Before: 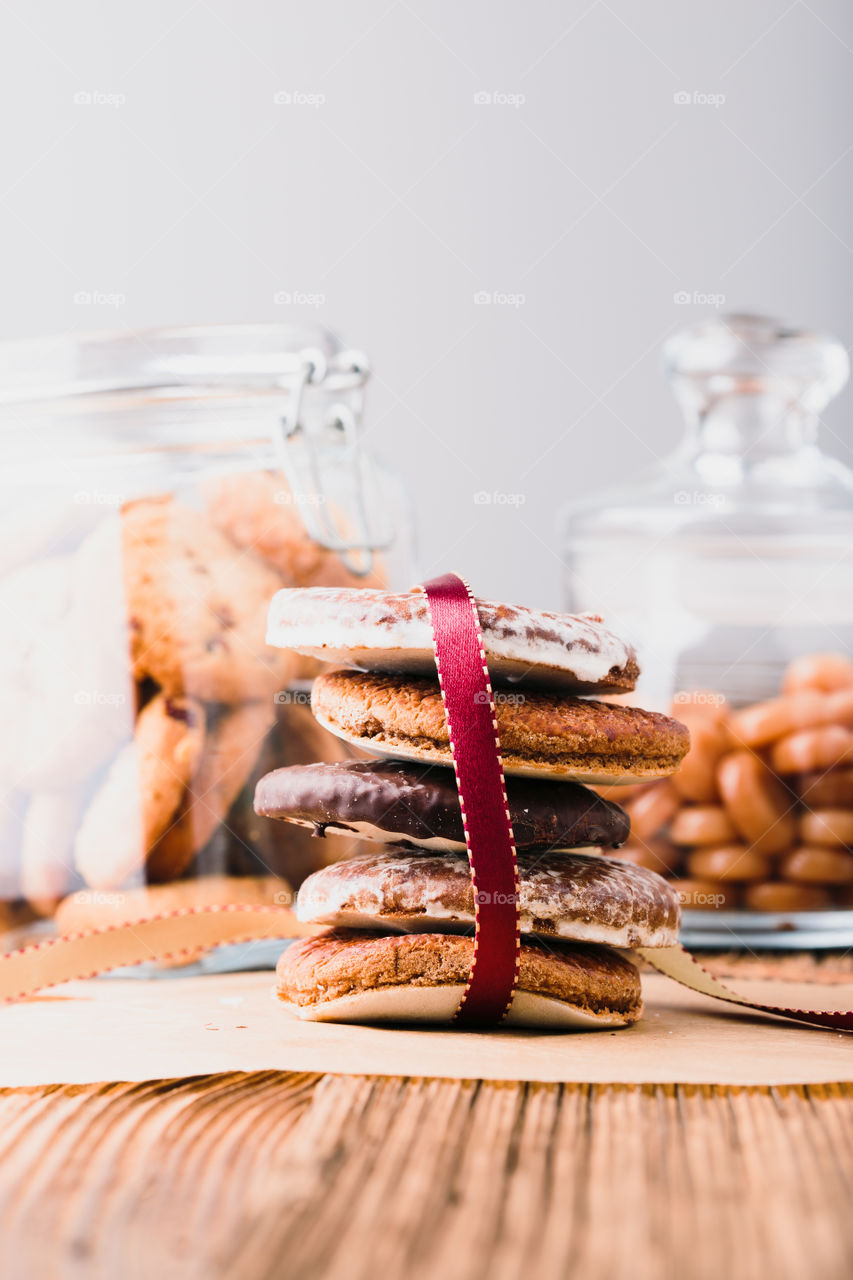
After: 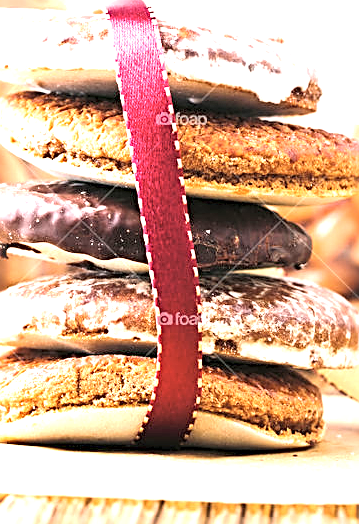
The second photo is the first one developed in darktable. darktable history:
crop: left 37.309%, top 45.262%, right 20.495%, bottom 13.747%
exposure: black level correction 0, exposure 1.101 EV, compensate highlight preservation false
contrast brightness saturation: brightness 0.151
shadows and highlights: shadows -11.88, white point adjustment 4.13, highlights 26.78
sharpen: radius 2.592, amount 0.682
